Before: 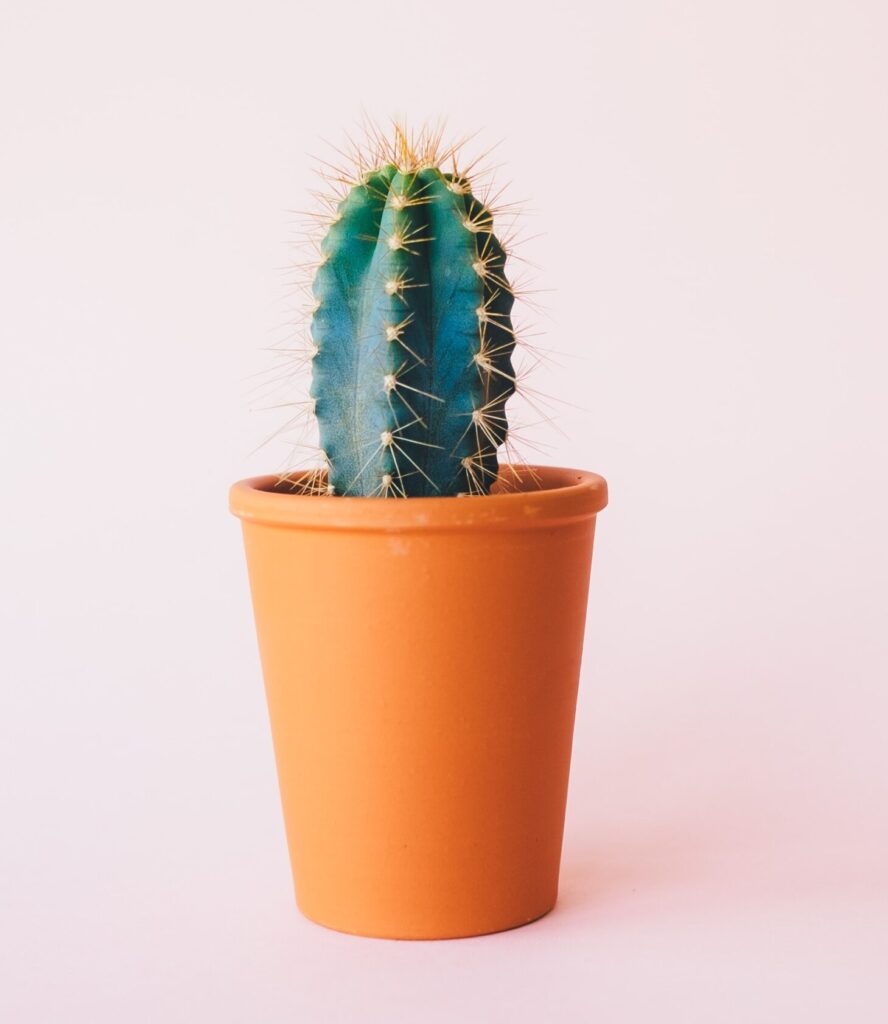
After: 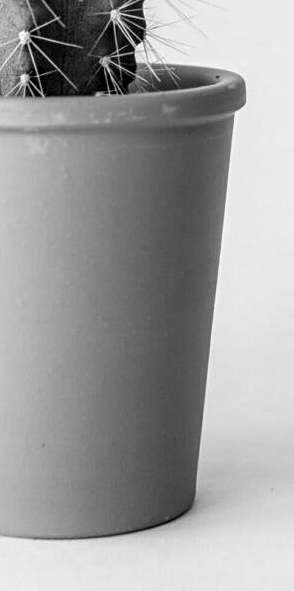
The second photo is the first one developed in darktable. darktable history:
crop: left 40.878%, top 39.176%, right 25.993%, bottom 3.081%
monochrome: size 3.1
sharpen: amount 0.2
local contrast: highlights 20%, shadows 70%, detail 170%
